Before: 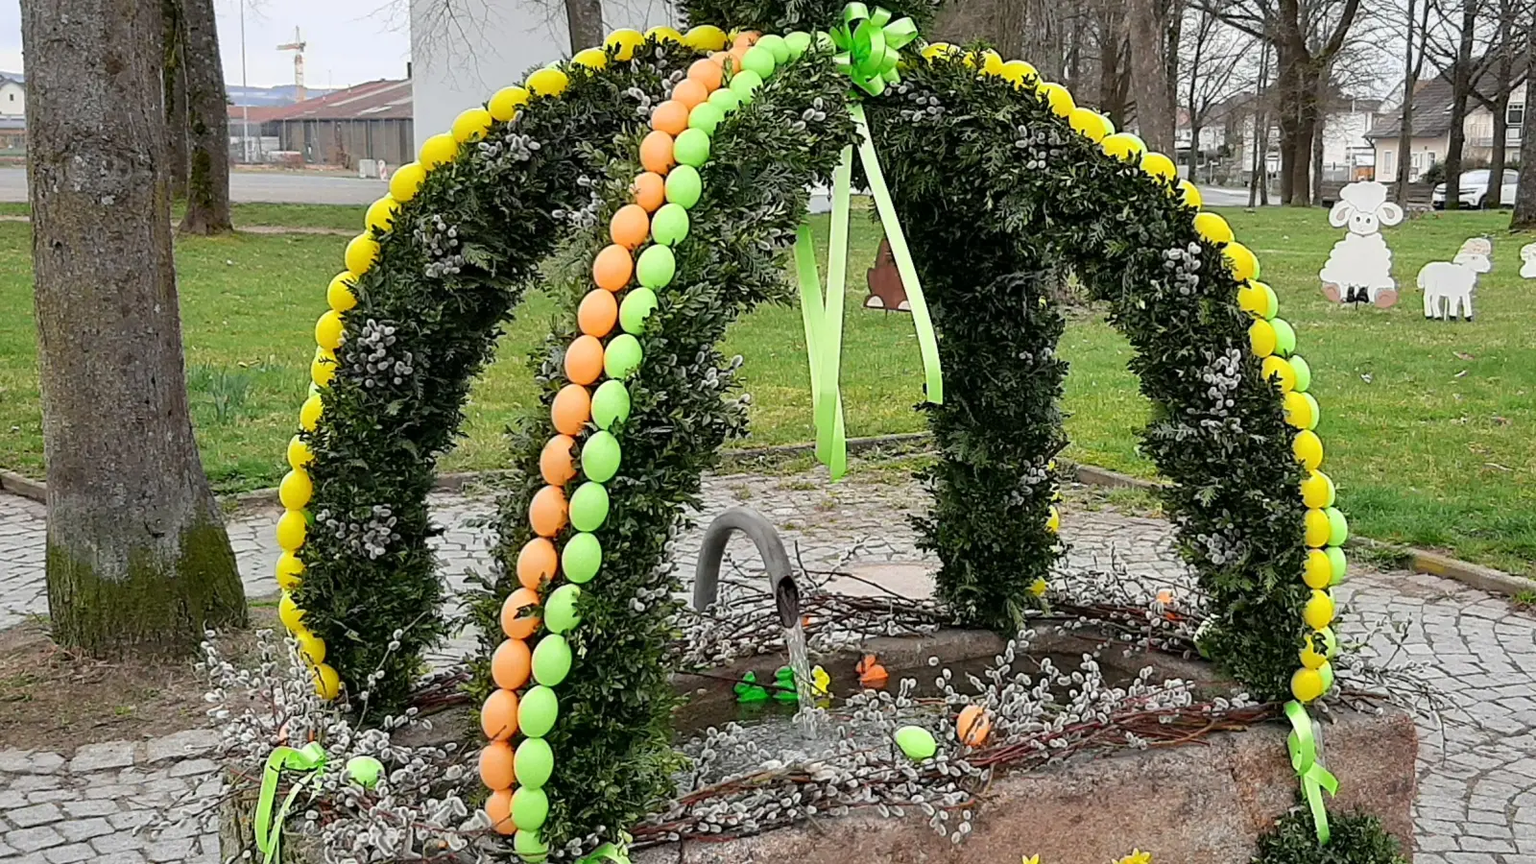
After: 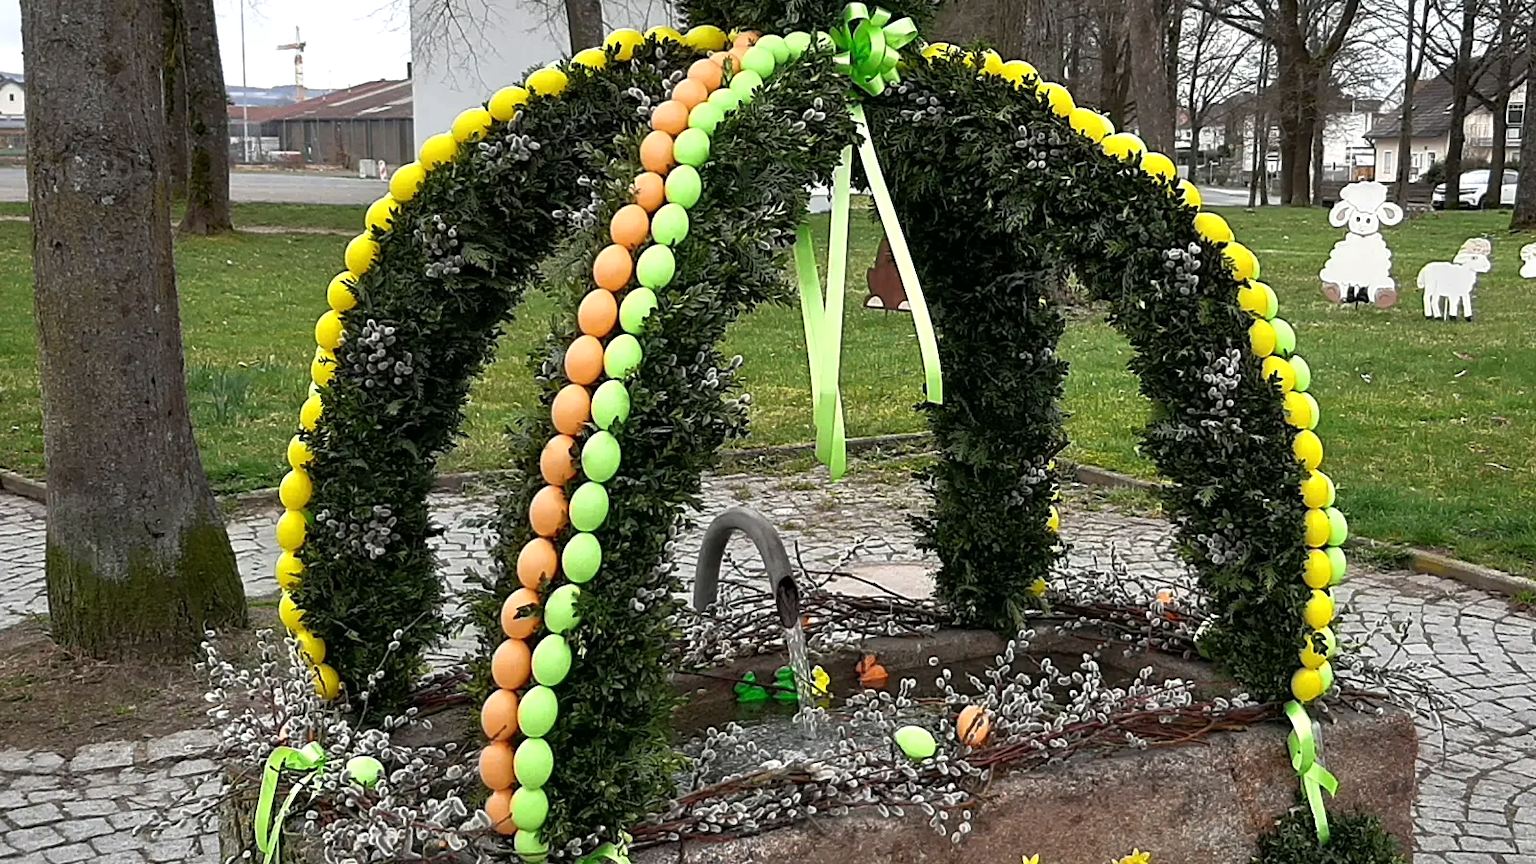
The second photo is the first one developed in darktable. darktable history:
exposure: exposure 0.3 EV, compensate highlight preservation false
rgb curve: curves: ch0 [(0, 0) (0.415, 0.237) (1, 1)]
